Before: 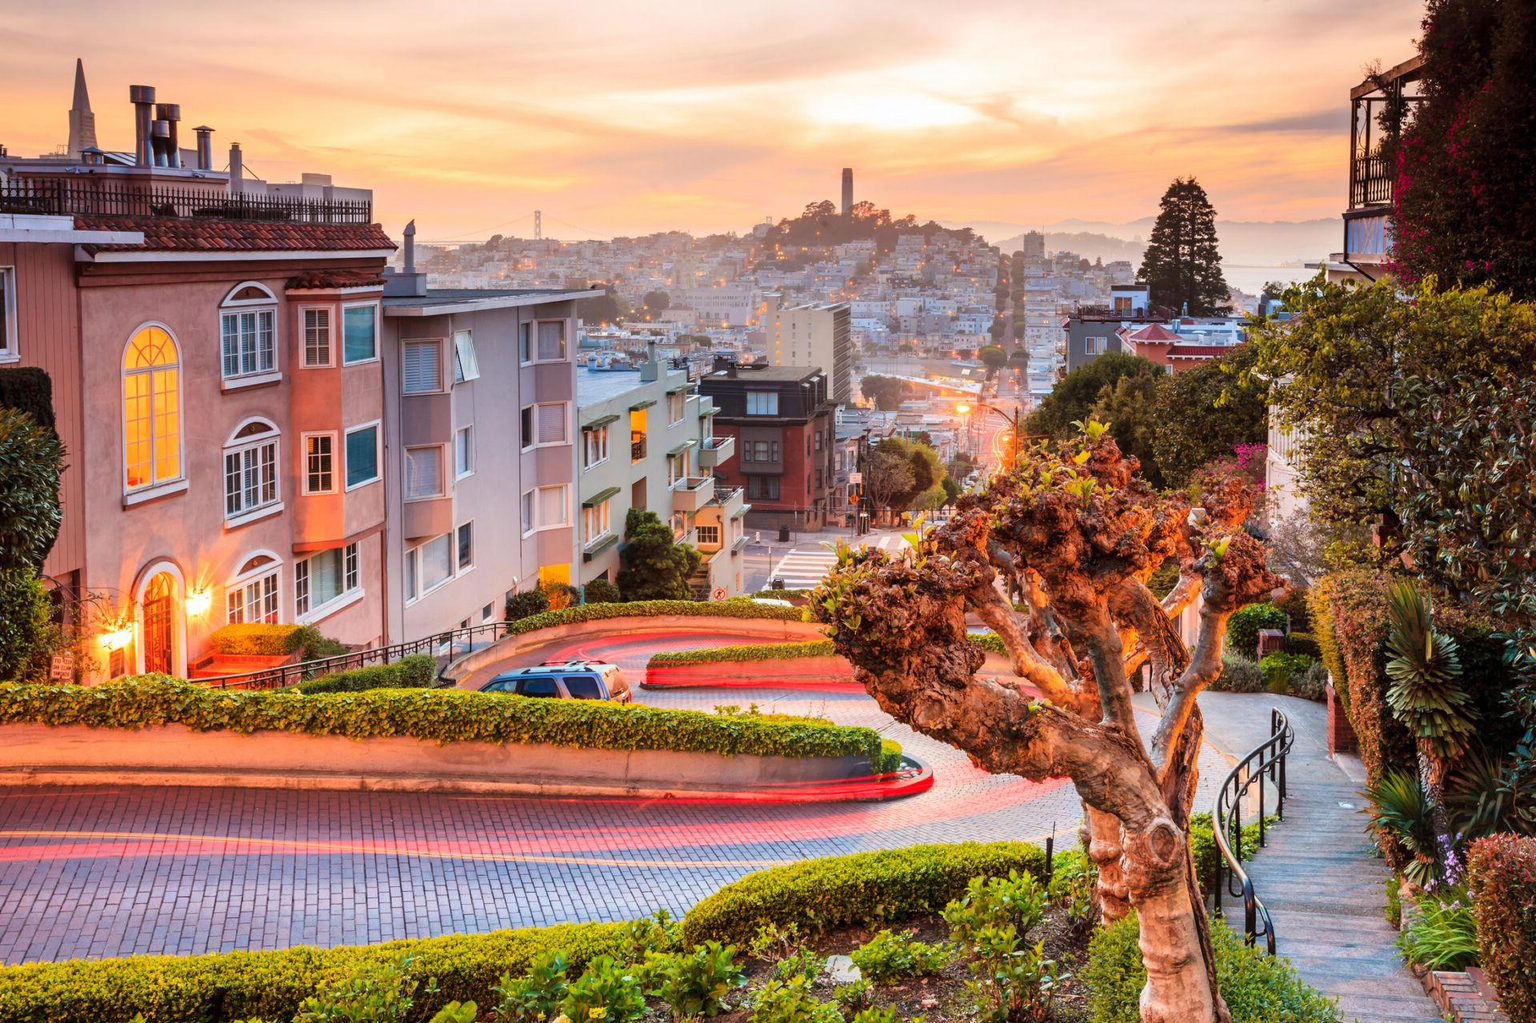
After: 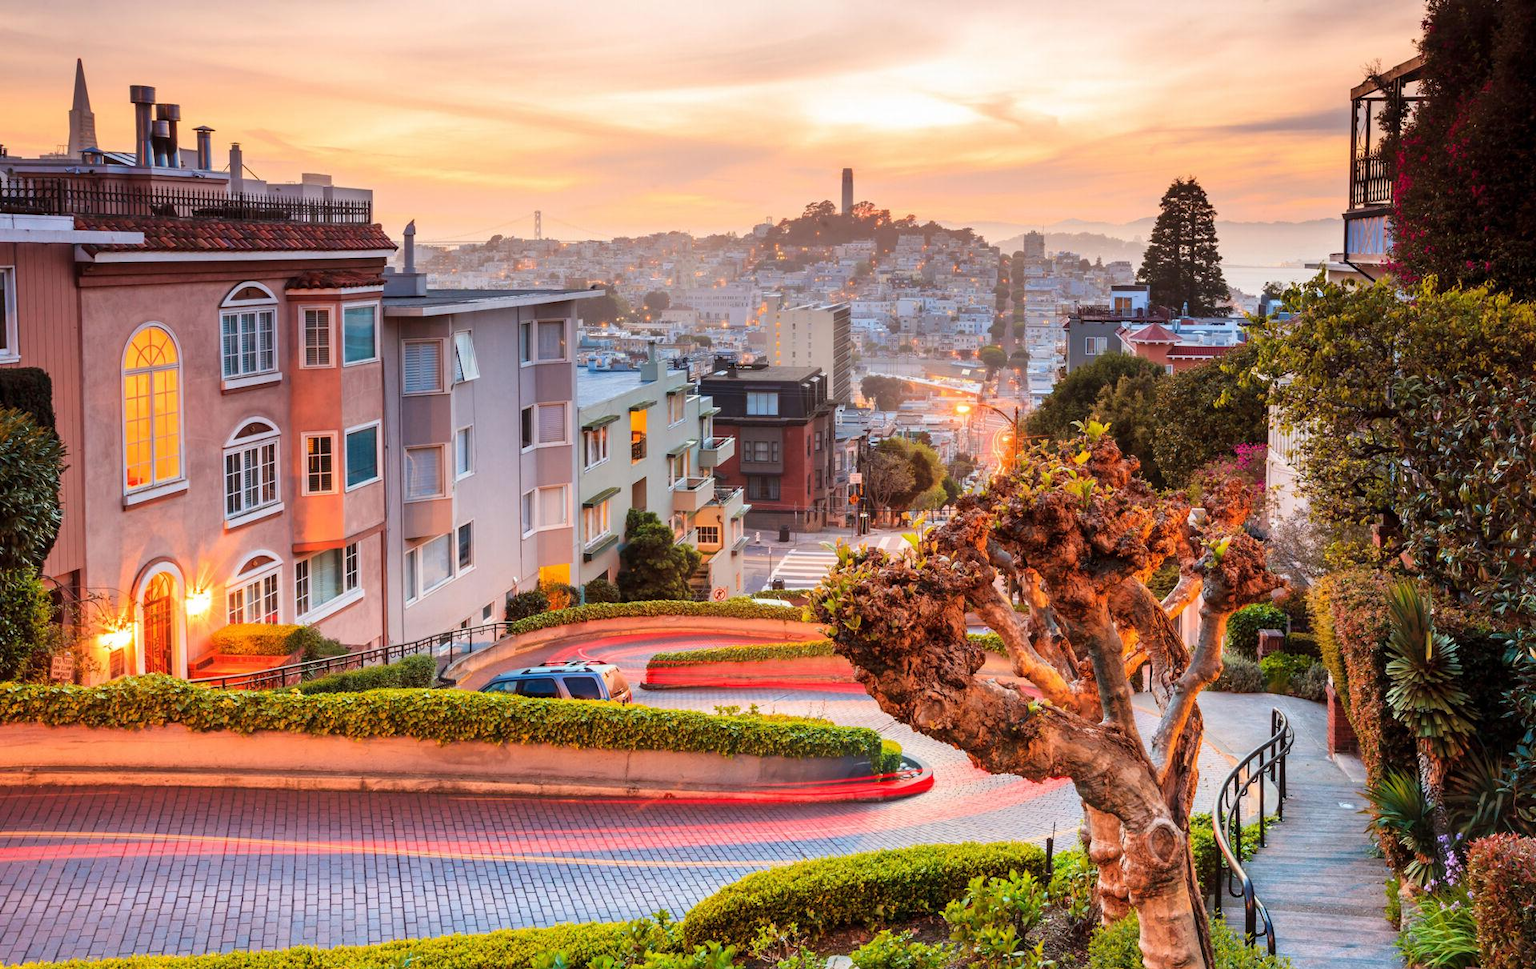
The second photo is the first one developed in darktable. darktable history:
crop and rotate: top 0.011%, bottom 5.152%
